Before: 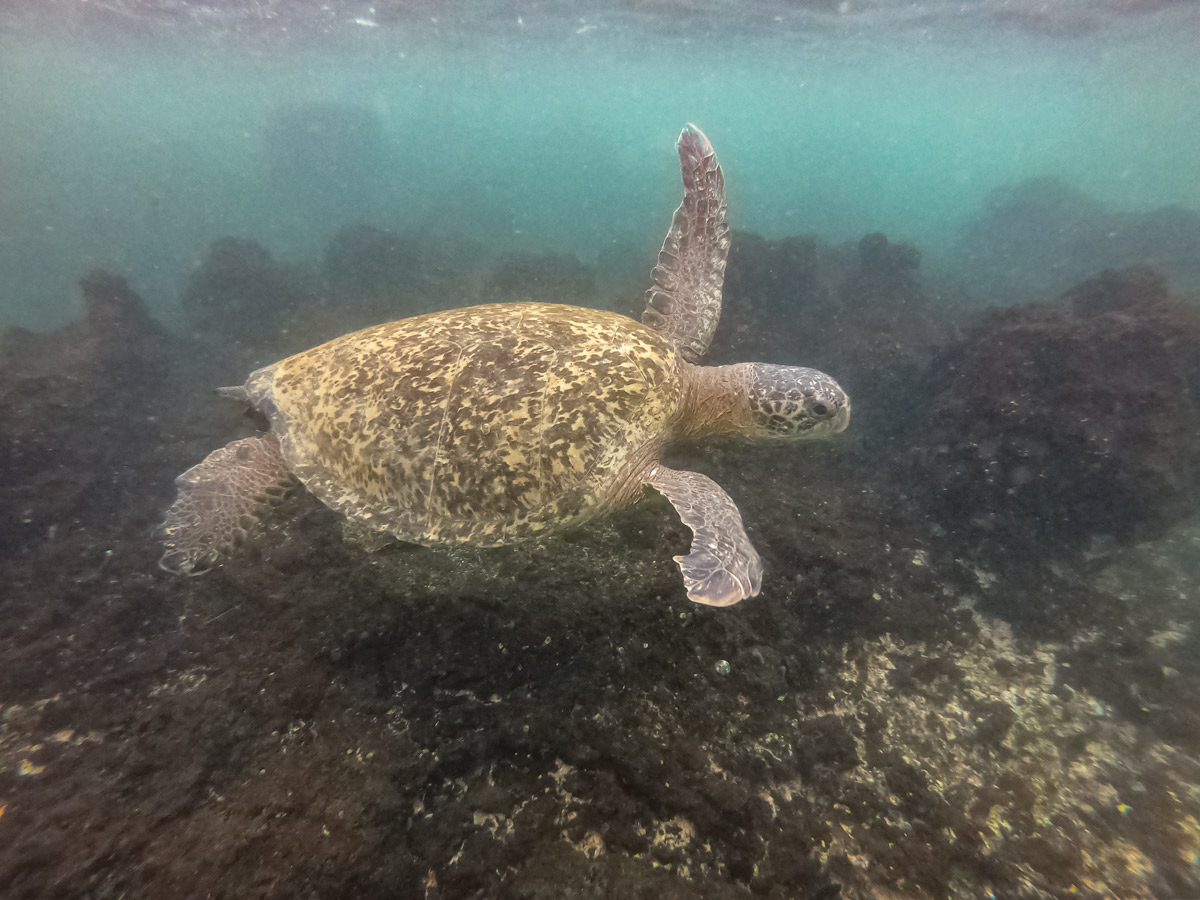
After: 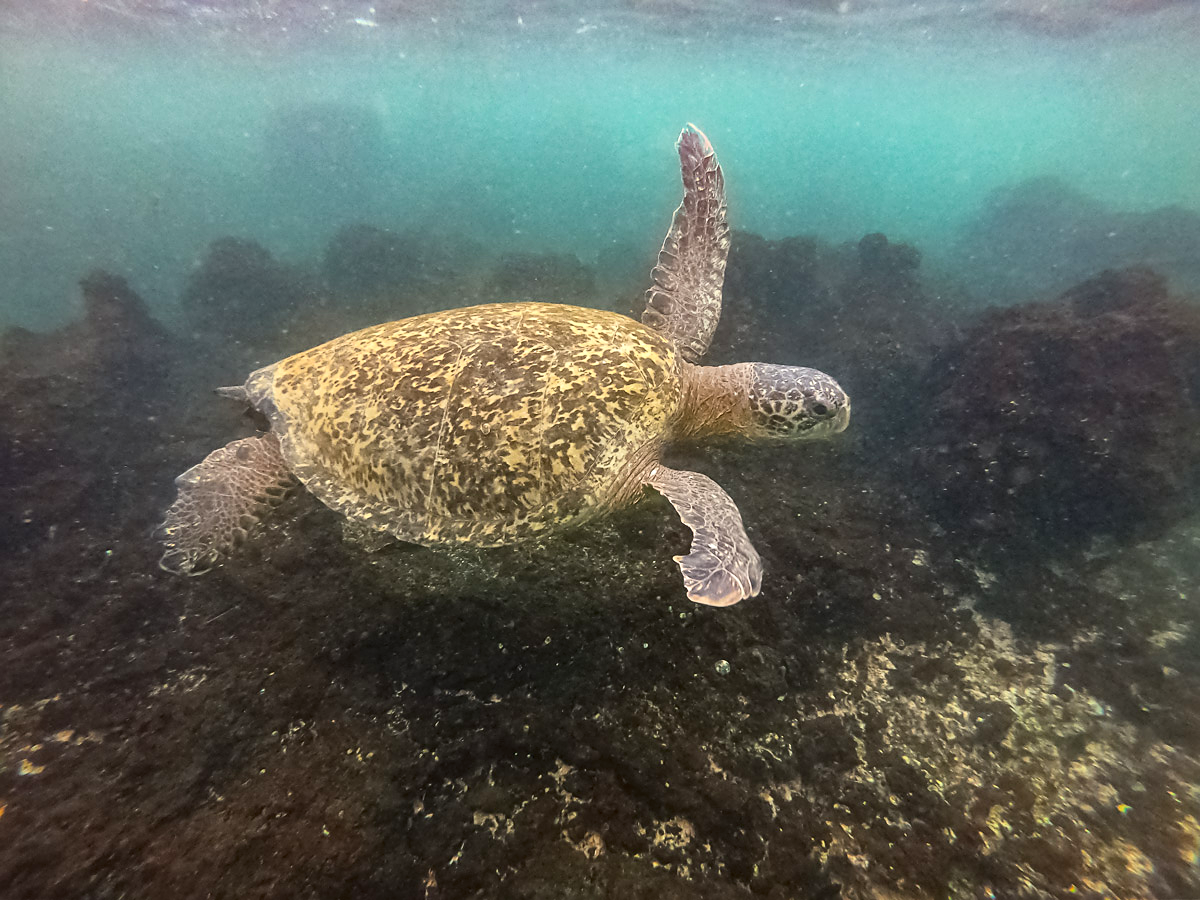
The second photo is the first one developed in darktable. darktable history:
contrast brightness saturation: contrast 0.18, saturation 0.3
sharpen: on, module defaults
